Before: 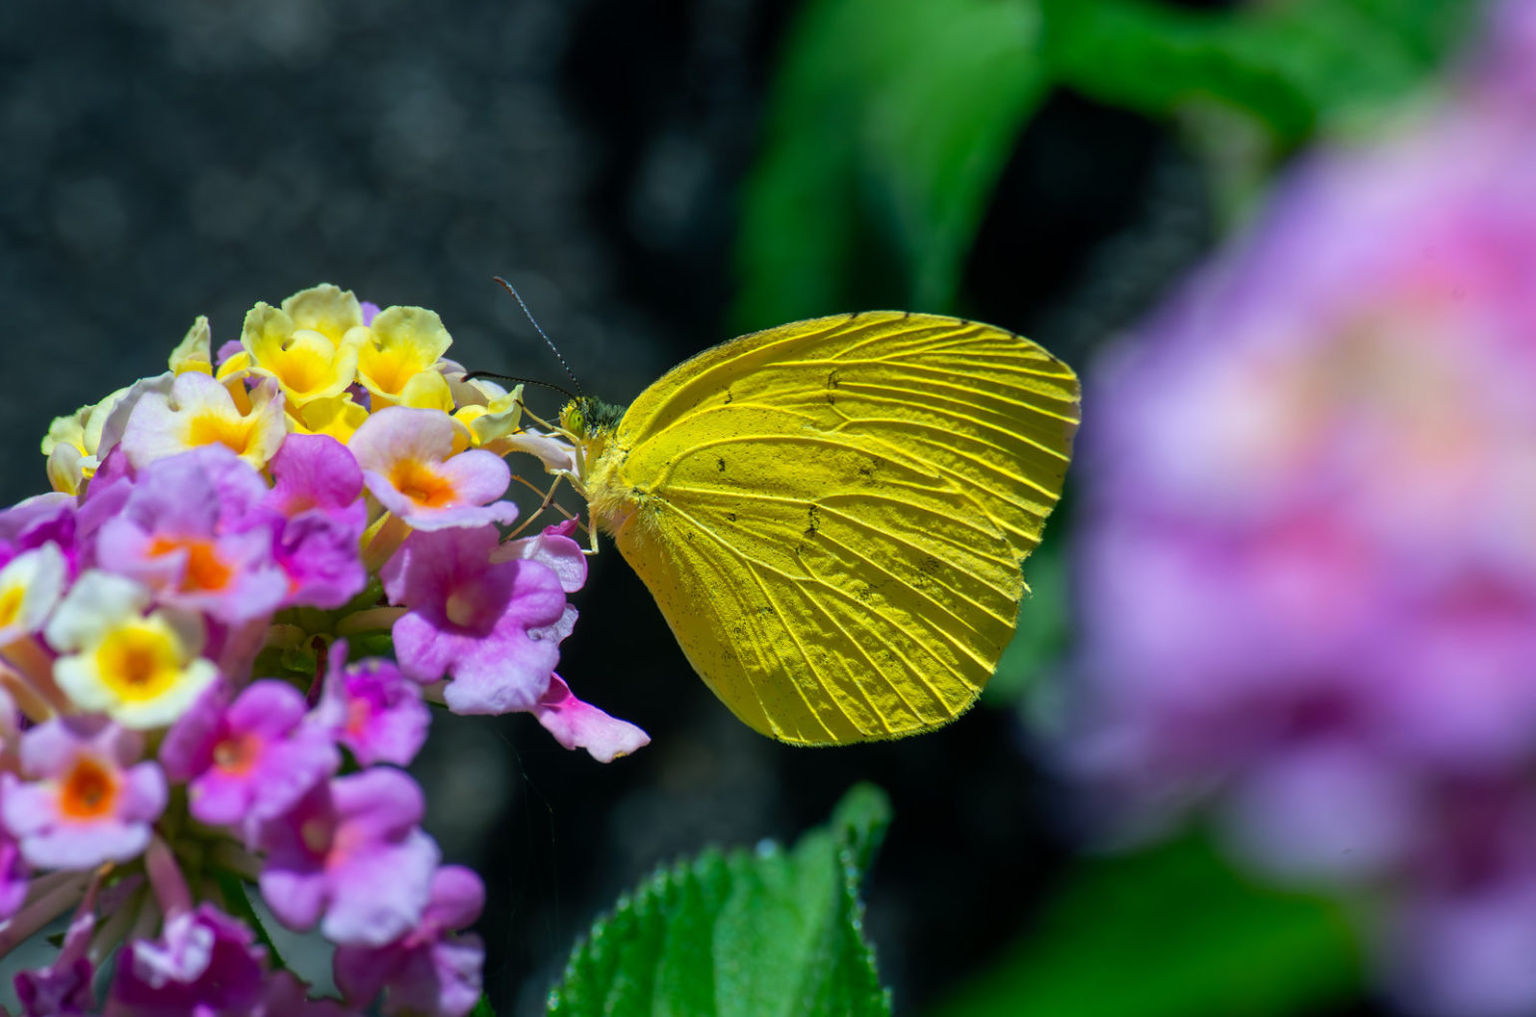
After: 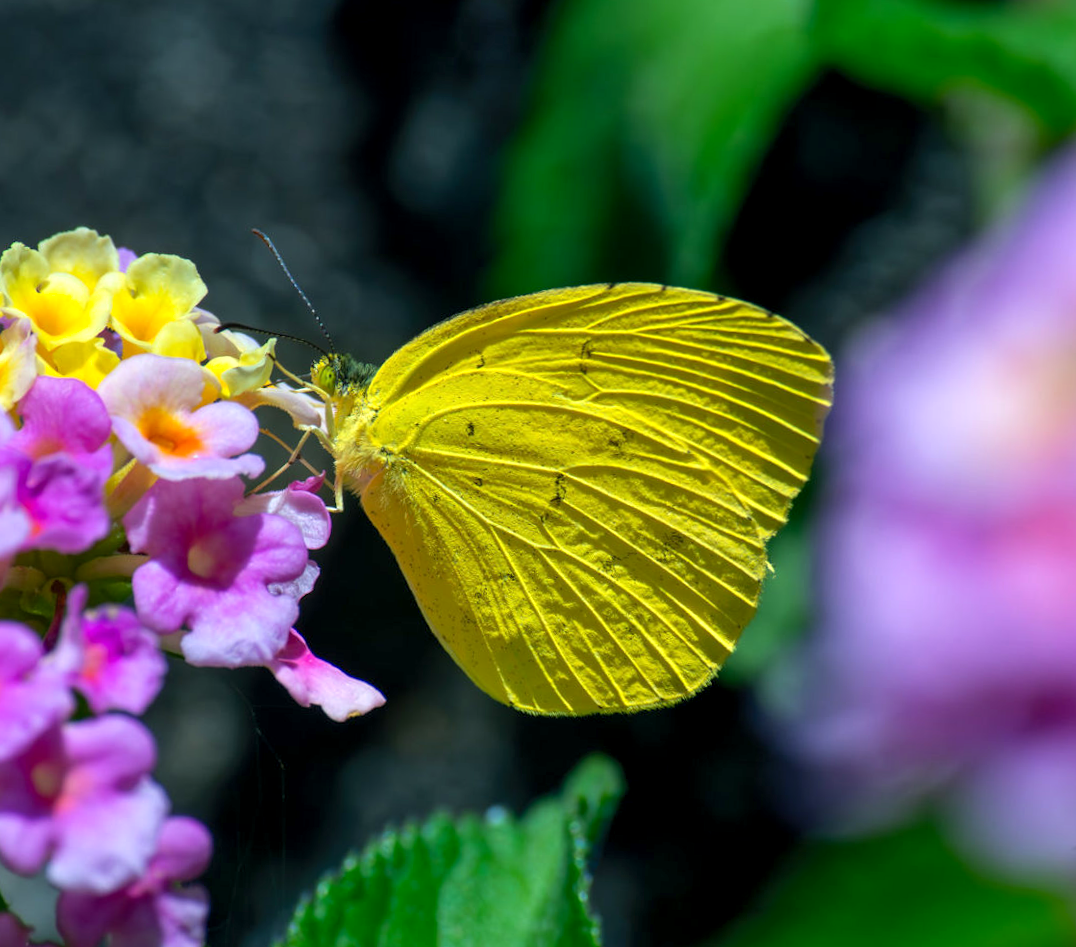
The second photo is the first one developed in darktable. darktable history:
crop and rotate: angle -2.89°, left 14.101%, top 0.025%, right 10.76%, bottom 0.083%
exposure: black level correction 0.002, exposure 0.295 EV, compensate exposure bias true, compensate highlight preservation false
shadows and highlights: shadows 61.78, white point adjustment 0.422, highlights -34.03, compress 84.17%
